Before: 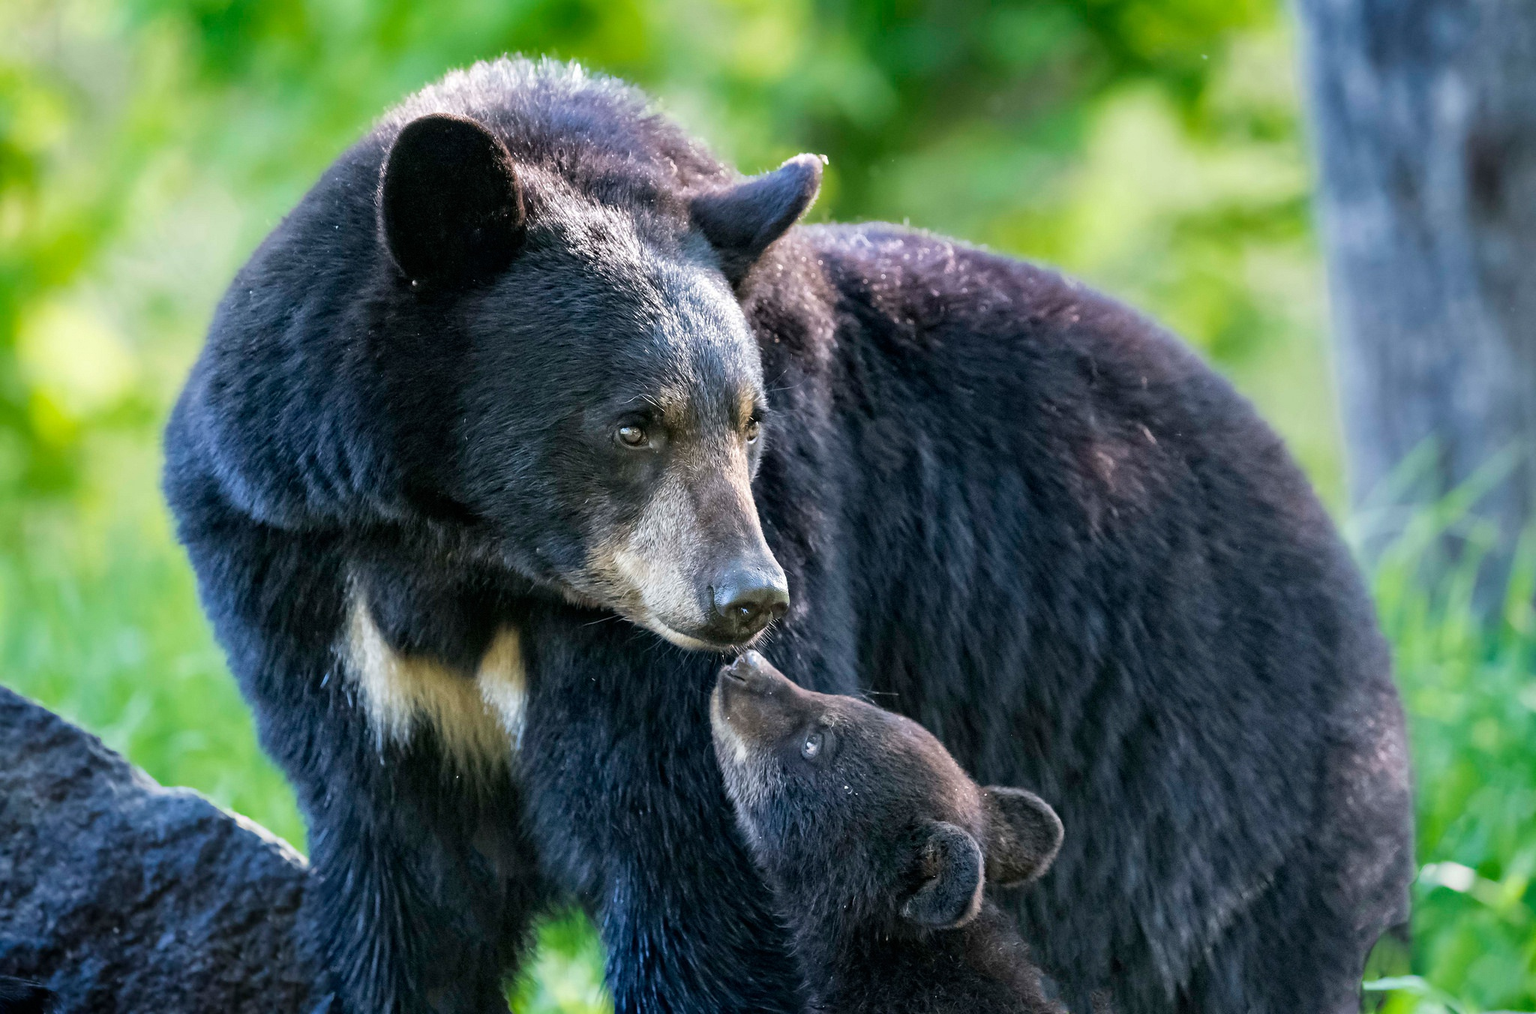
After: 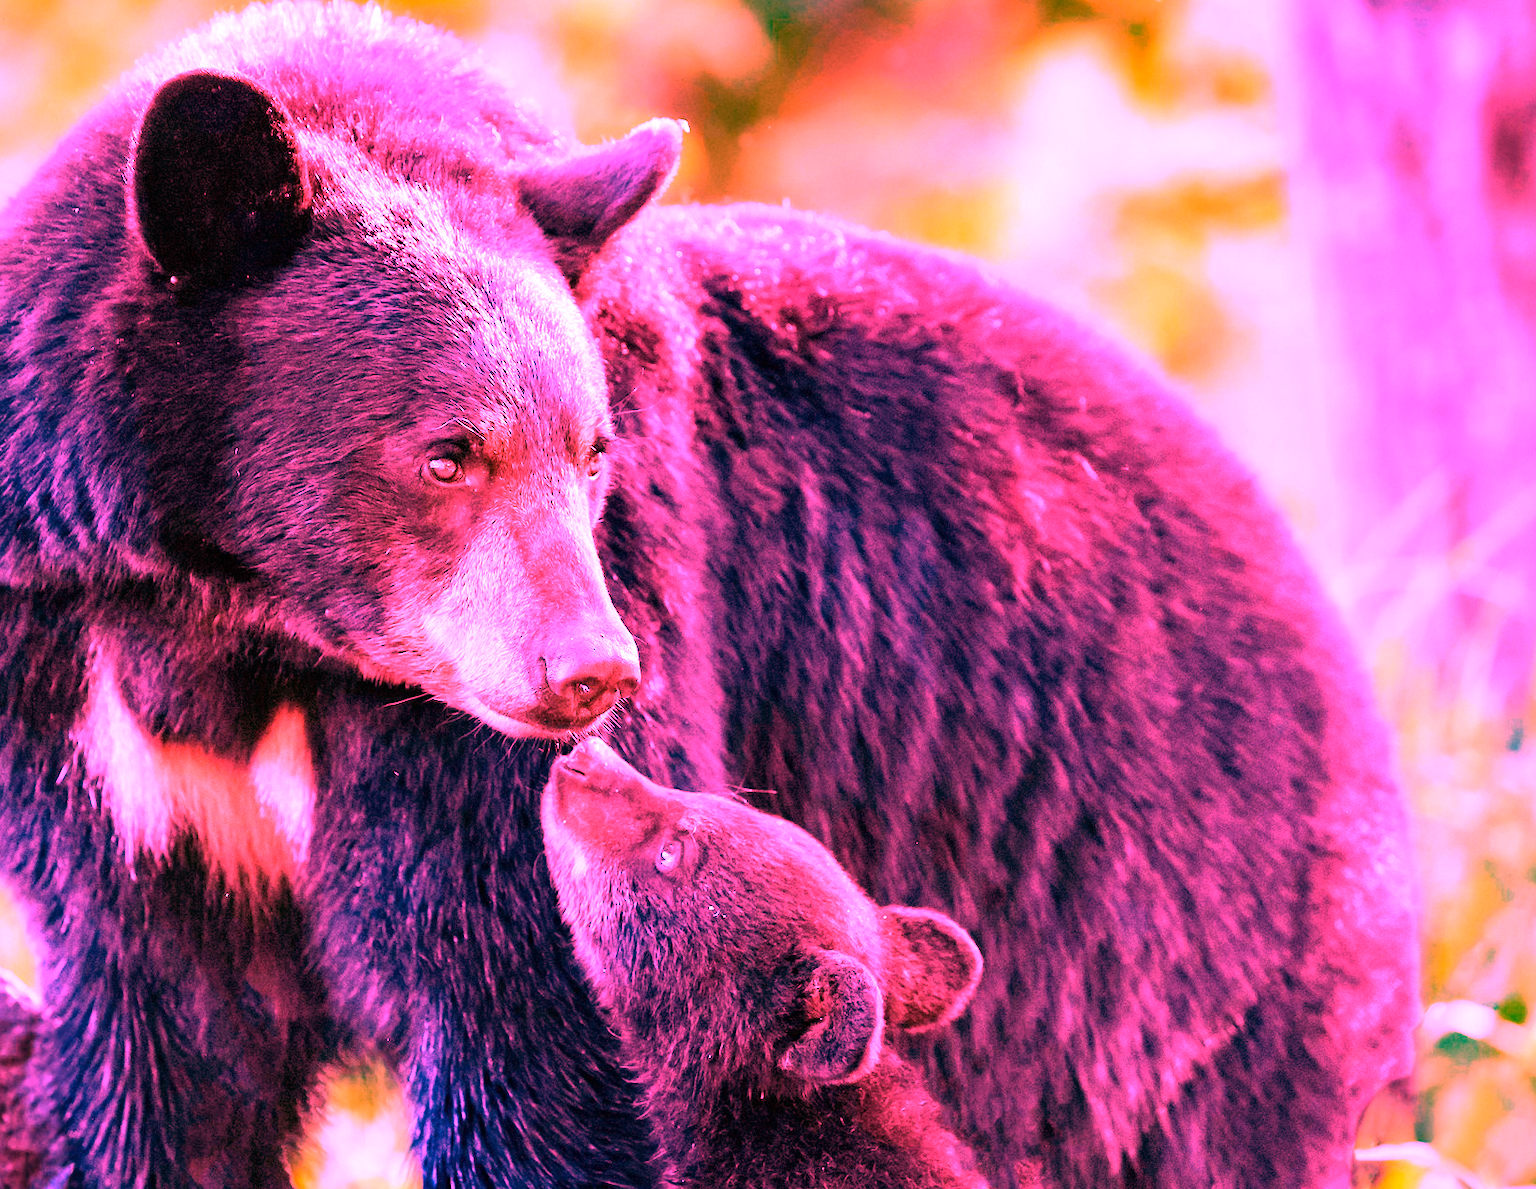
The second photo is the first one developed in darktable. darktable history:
white balance: red 4.26, blue 1.802
crop and rotate: left 17.959%, top 5.771%, right 1.742%
